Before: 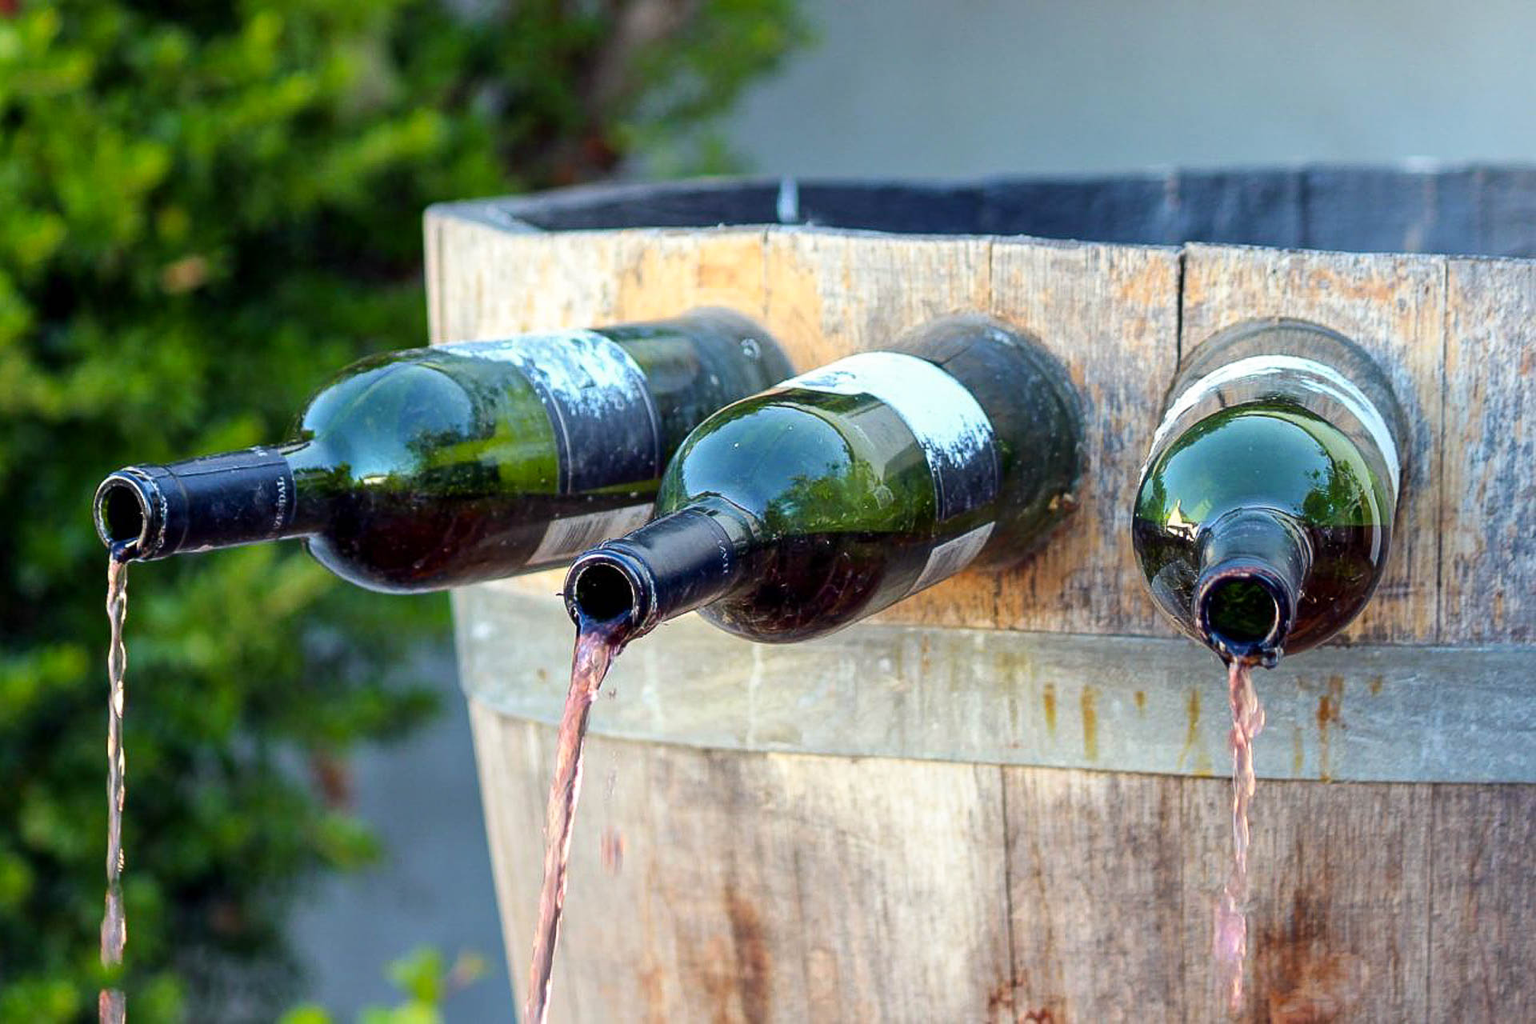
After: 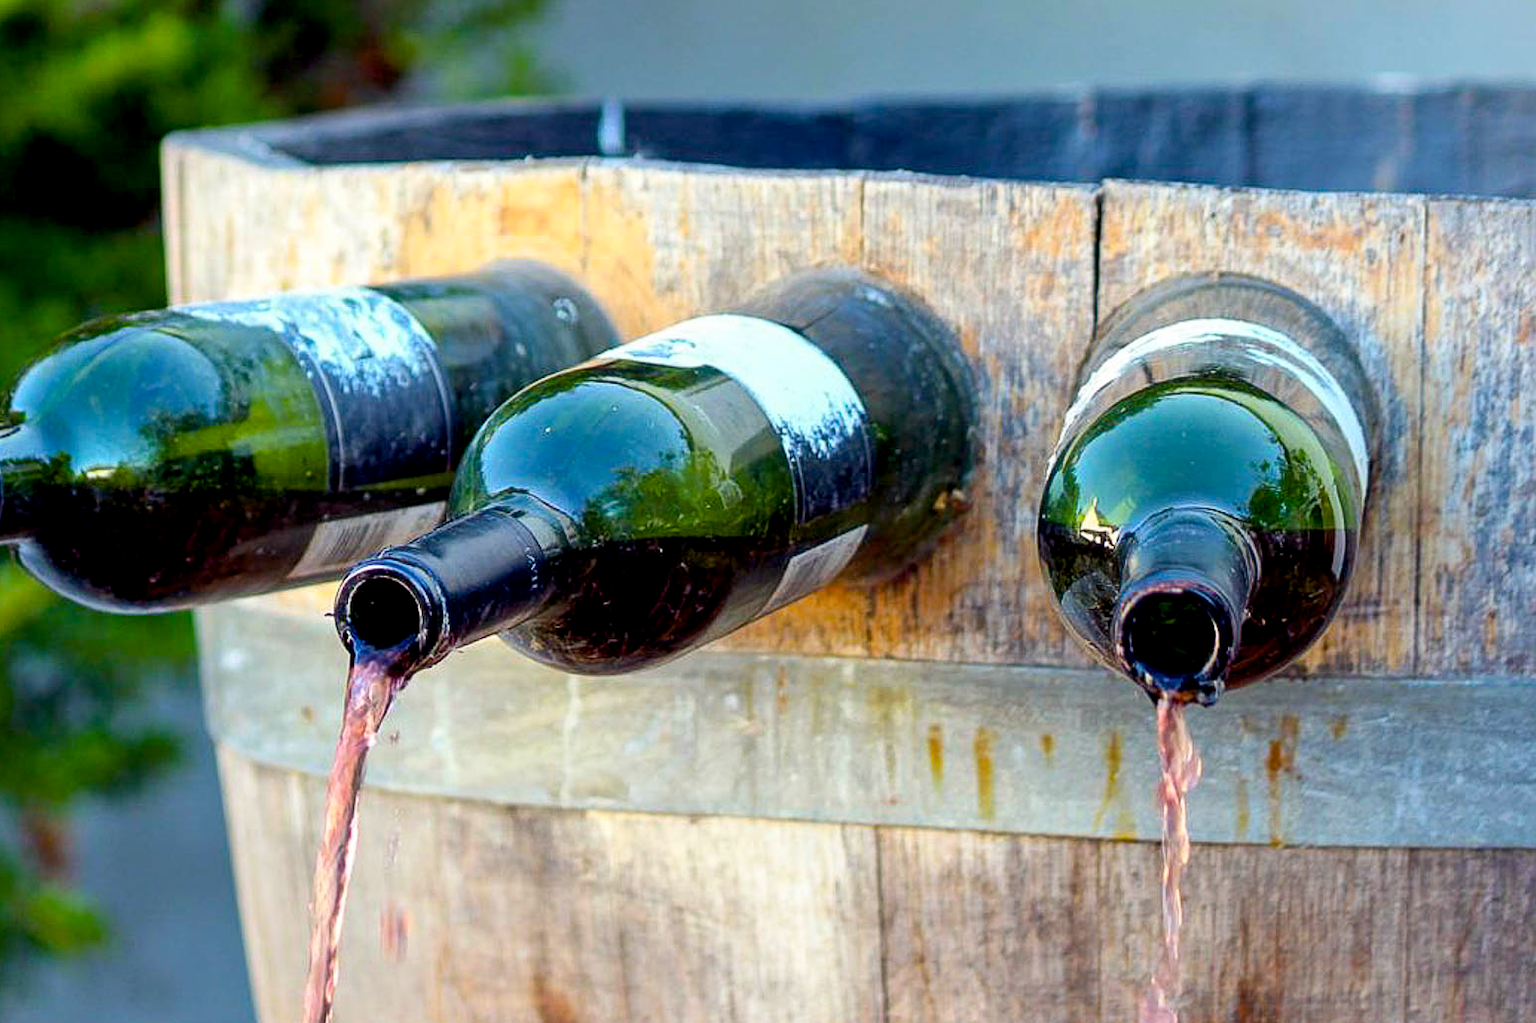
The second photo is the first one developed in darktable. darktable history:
crop: left 19.145%, top 9.592%, right 0.001%, bottom 9.568%
color balance rgb: power › hue 60.03°, perceptual saturation grading › global saturation 25.909%
exposure: black level correction 0.009, compensate highlight preservation false
